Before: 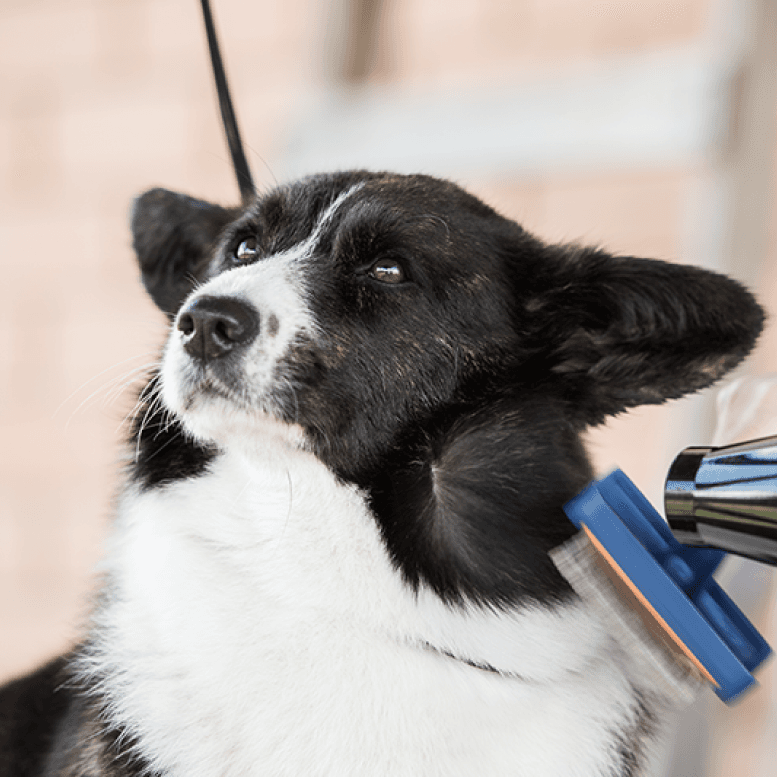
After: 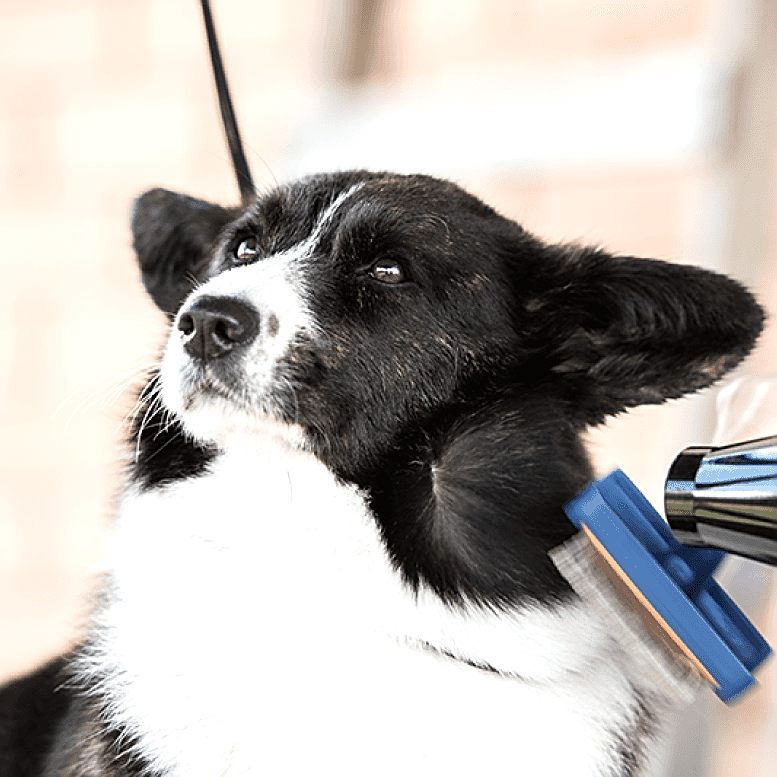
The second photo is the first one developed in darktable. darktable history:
tone equalizer: -8 EV -0.408 EV, -7 EV -0.373 EV, -6 EV -0.308 EV, -5 EV -0.224 EV, -3 EV 0.236 EV, -2 EV 0.332 EV, -1 EV 0.402 EV, +0 EV 0.437 EV
sharpen: amount 0.496
